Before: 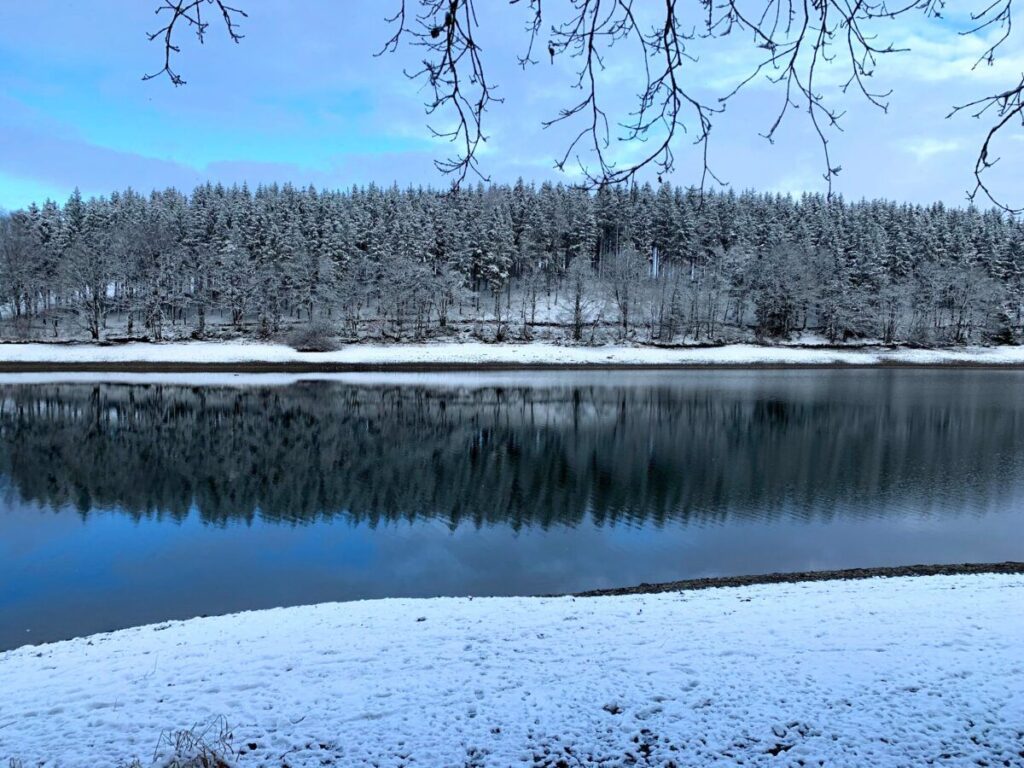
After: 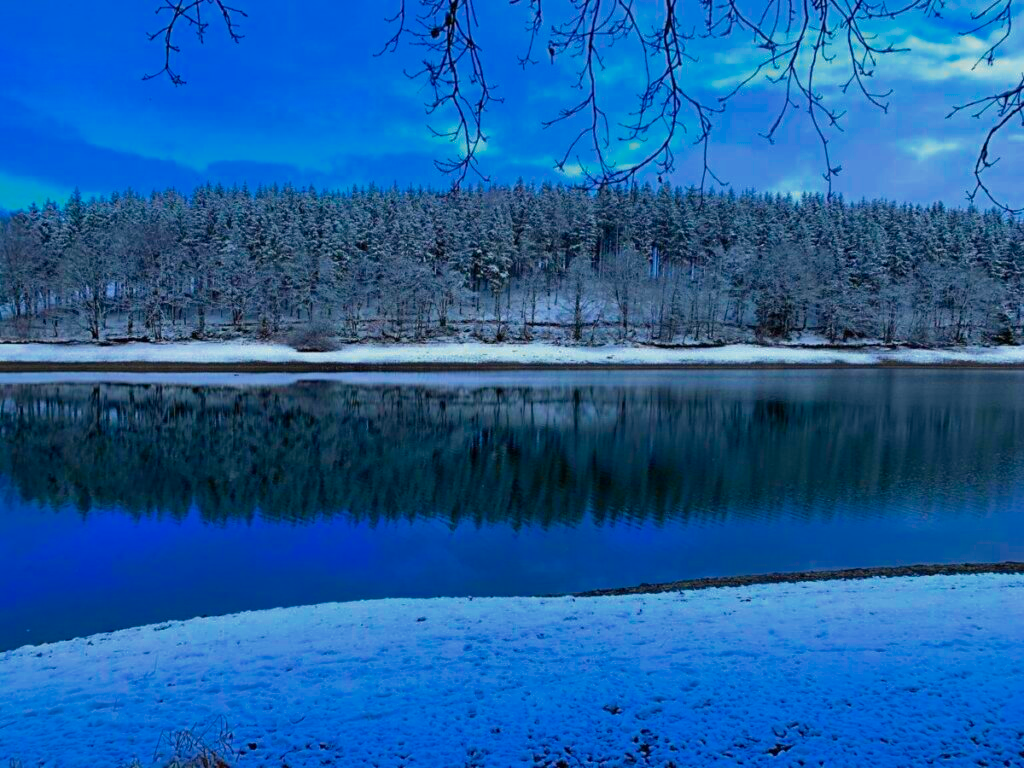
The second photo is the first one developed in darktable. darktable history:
color zones: curves: ch0 [(0, 0.553) (0.123, 0.58) (0.23, 0.419) (0.468, 0.155) (0.605, 0.132) (0.723, 0.063) (0.833, 0.172) (0.921, 0.468)]; ch1 [(0.025, 0.645) (0.229, 0.584) (0.326, 0.551) (0.537, 0.446) (0.599, 0.911) (0.708, 1) (0.805, 0.944)]; ch2 [(0.086, 0.468) (0.254, 0.464) (0.638, 0.564) (0.702, 0.592) (0.768, 0.564)]
